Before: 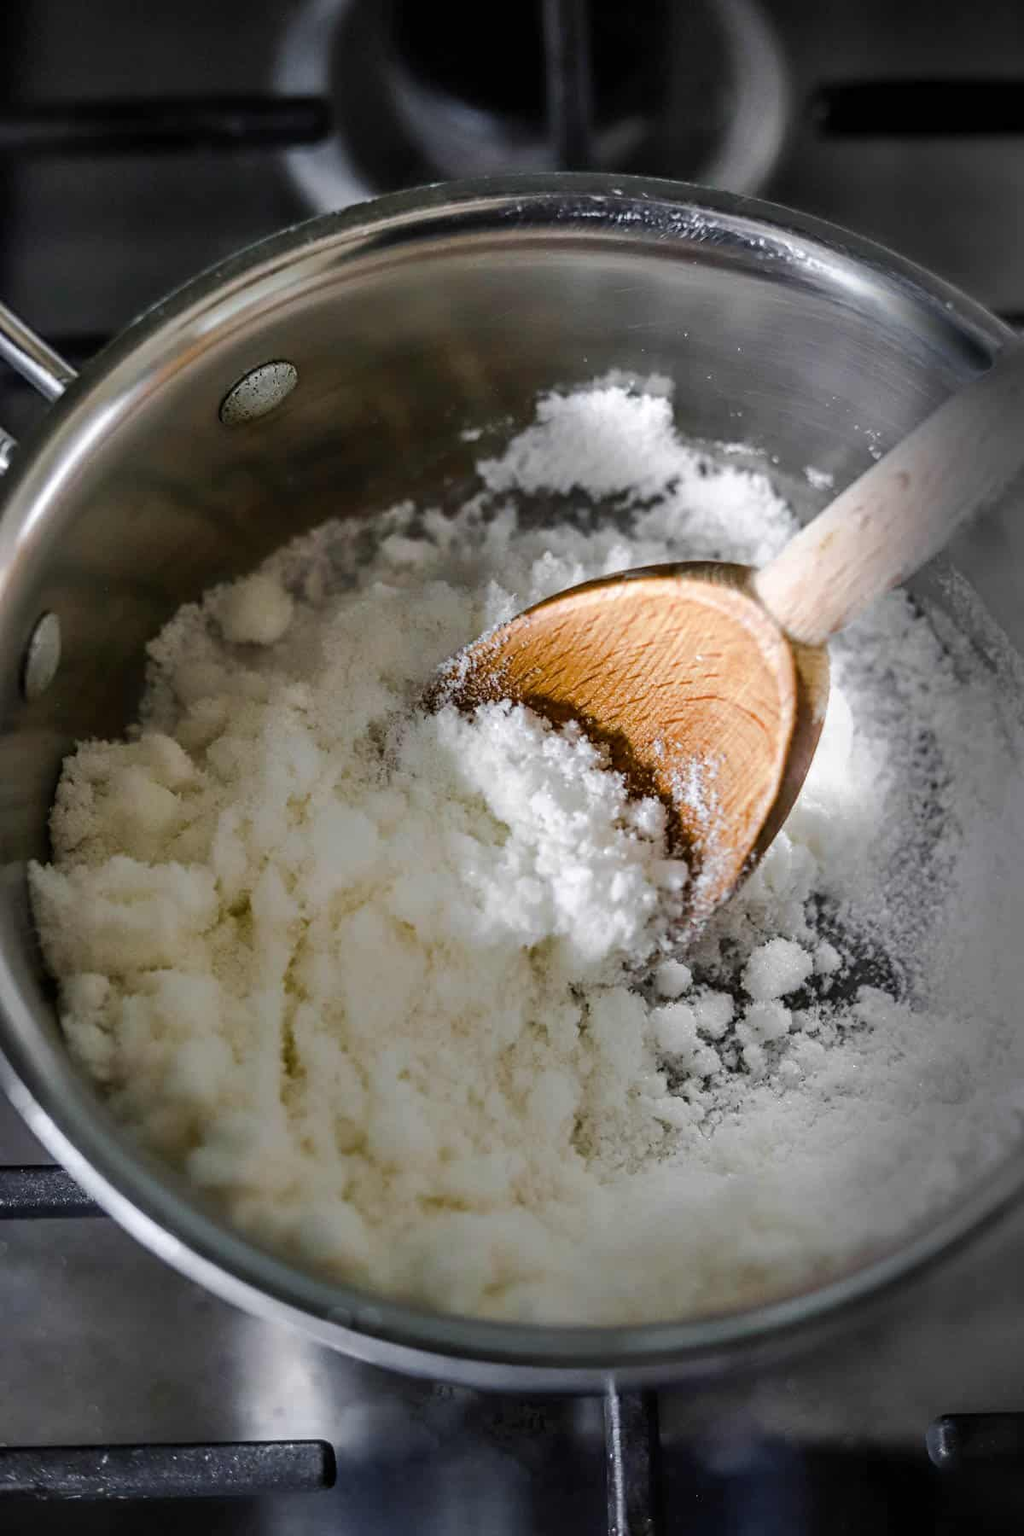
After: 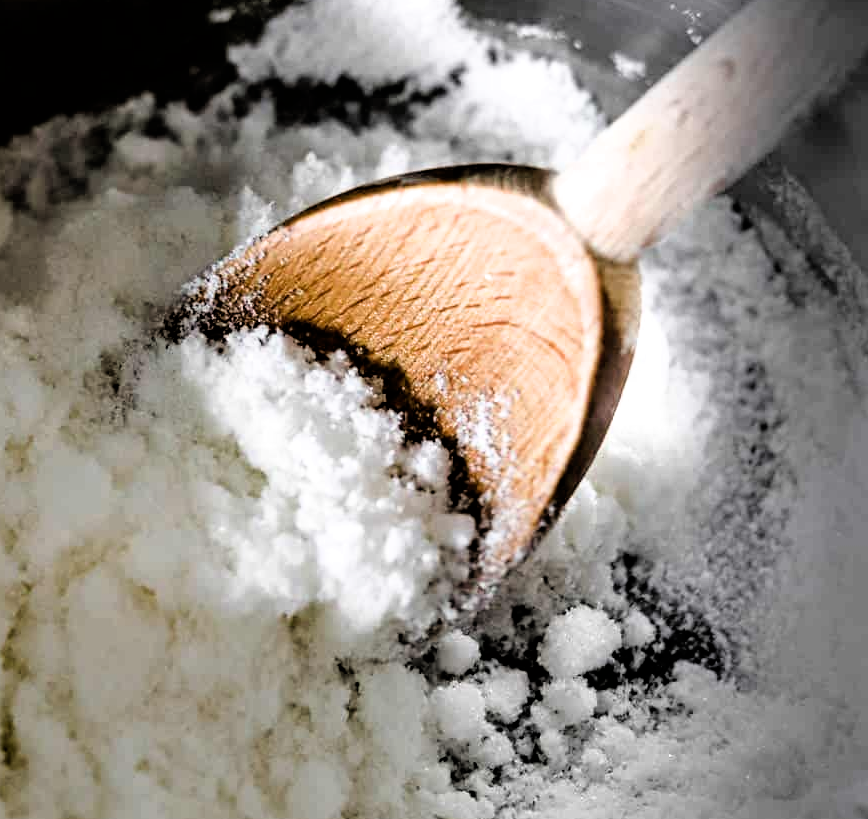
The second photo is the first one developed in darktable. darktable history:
crop and rotate: left 27.618%, top 27.462%, bottom 27.009%
filmic rgb: black relative exposure -3.46 EV, white relative exposure 2.25 EV, hardness 3.41, iterations of high-quality reconstruction 0
